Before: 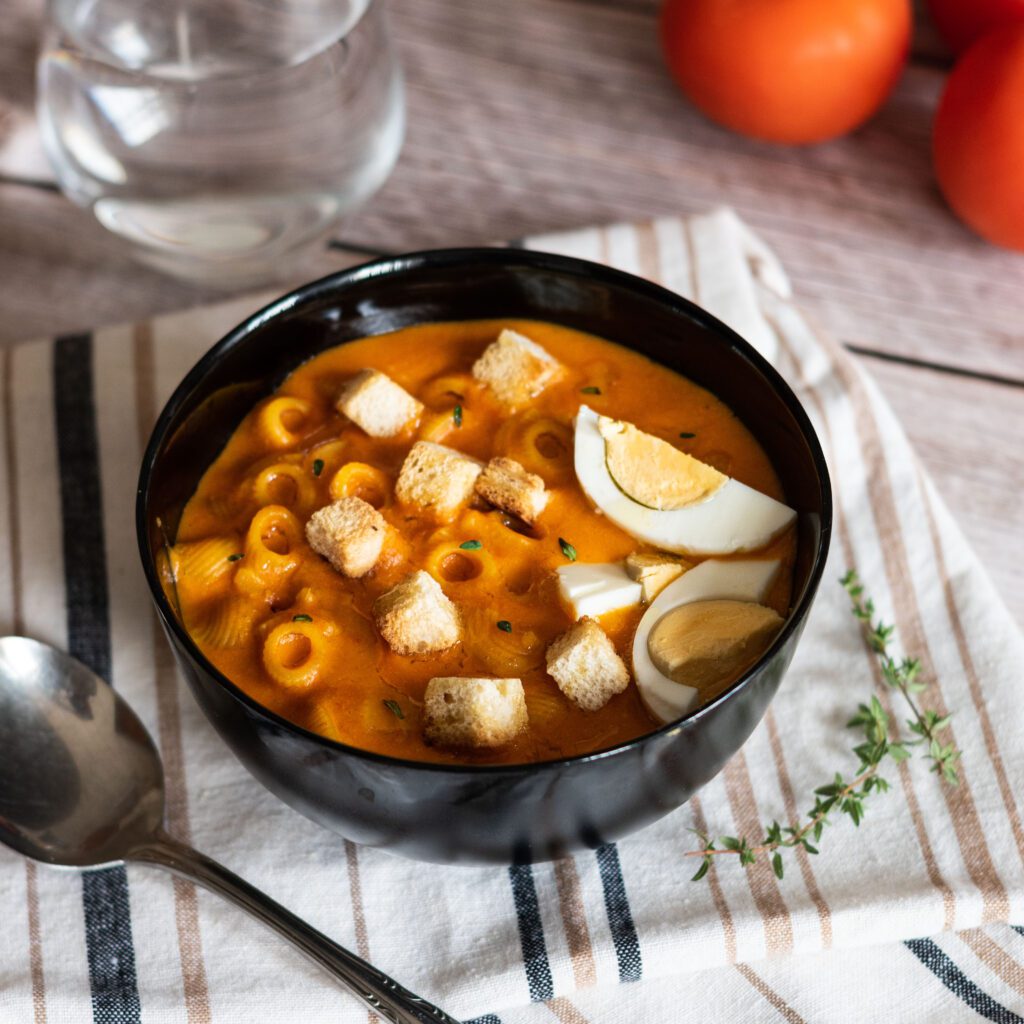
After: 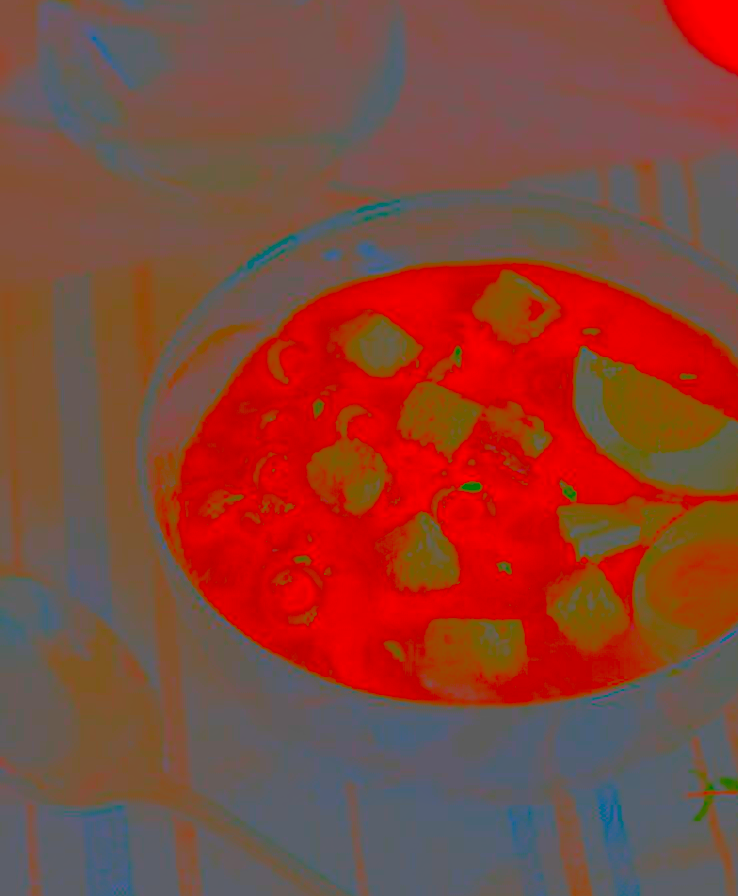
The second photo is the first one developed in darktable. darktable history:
crop: top 5.803%, right 27.864%, bottom 5.804%
contrast brightness saturation: contrast -0.99, brightness -0.17, saturation 0.75
exposure: black level correction 0, exposure 1.741 EV, compensate exposure bias true, compensate highlight preservation false
